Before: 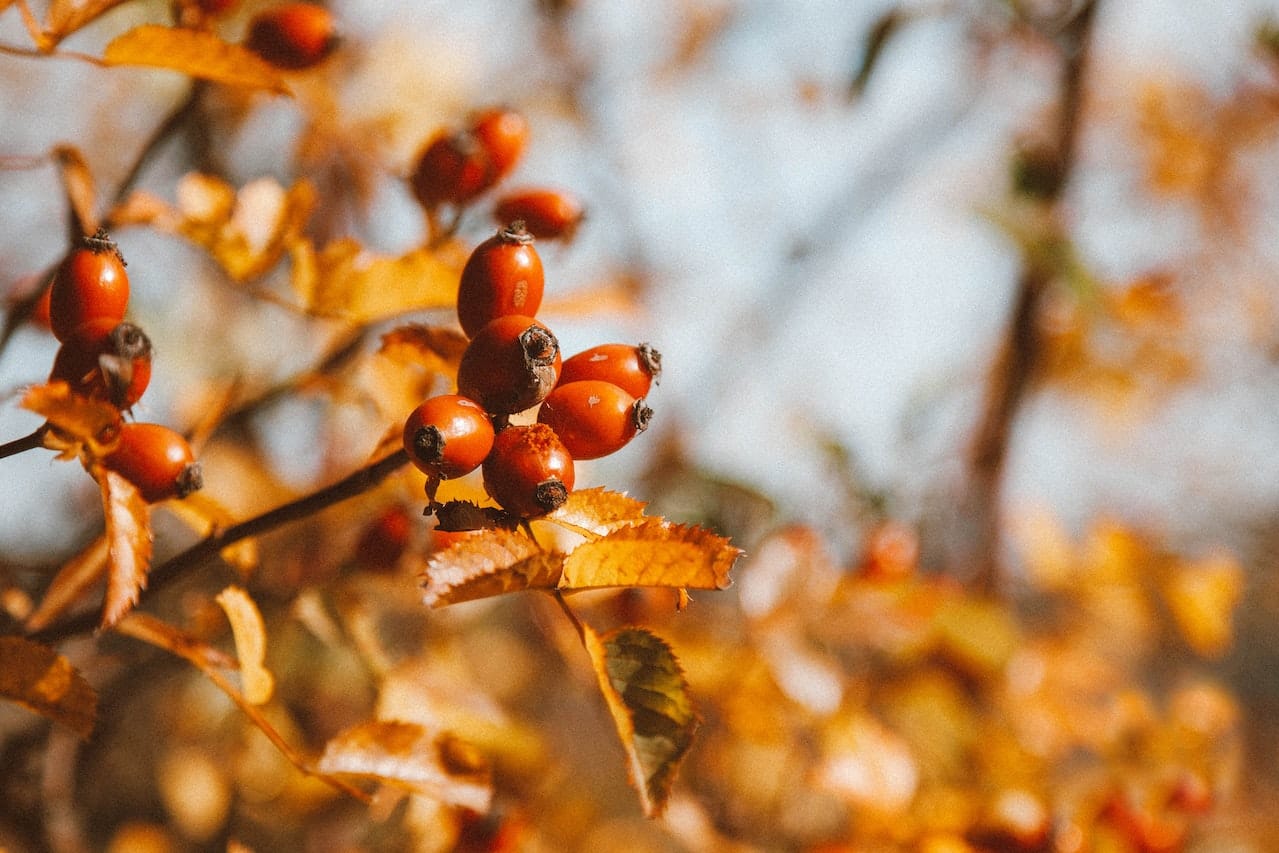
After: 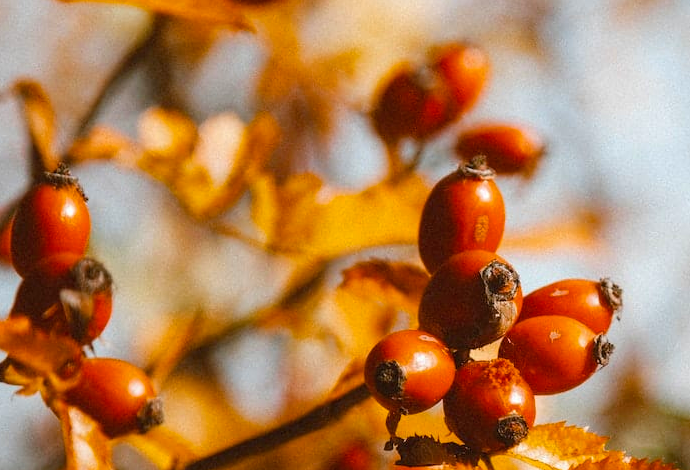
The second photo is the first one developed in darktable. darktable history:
crop and rotate: left 3.05%, top 7.647%, right 42.951%, bottom 37.224%
color balance rgb: perceptual saturation grading › global saturation 25.217%
